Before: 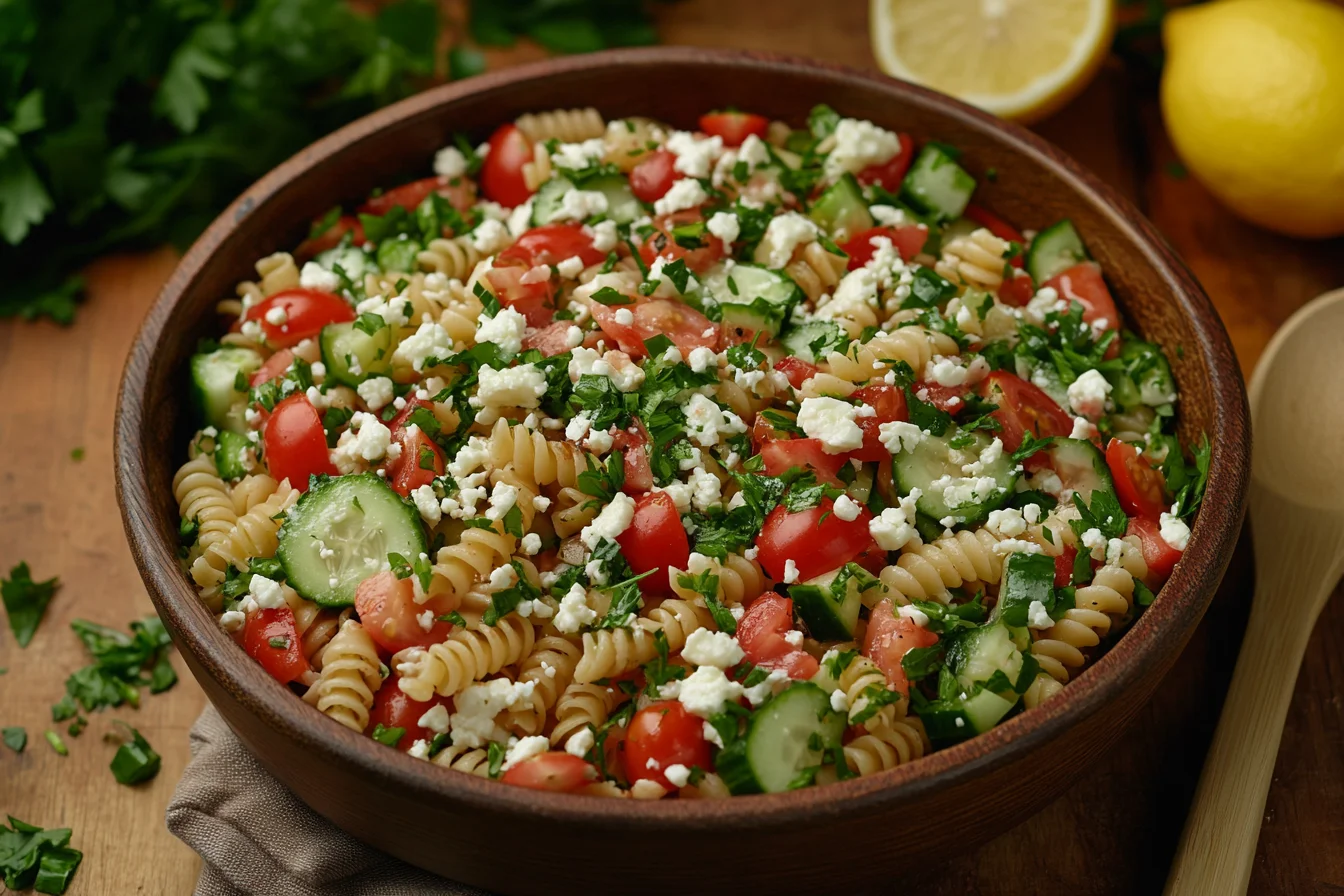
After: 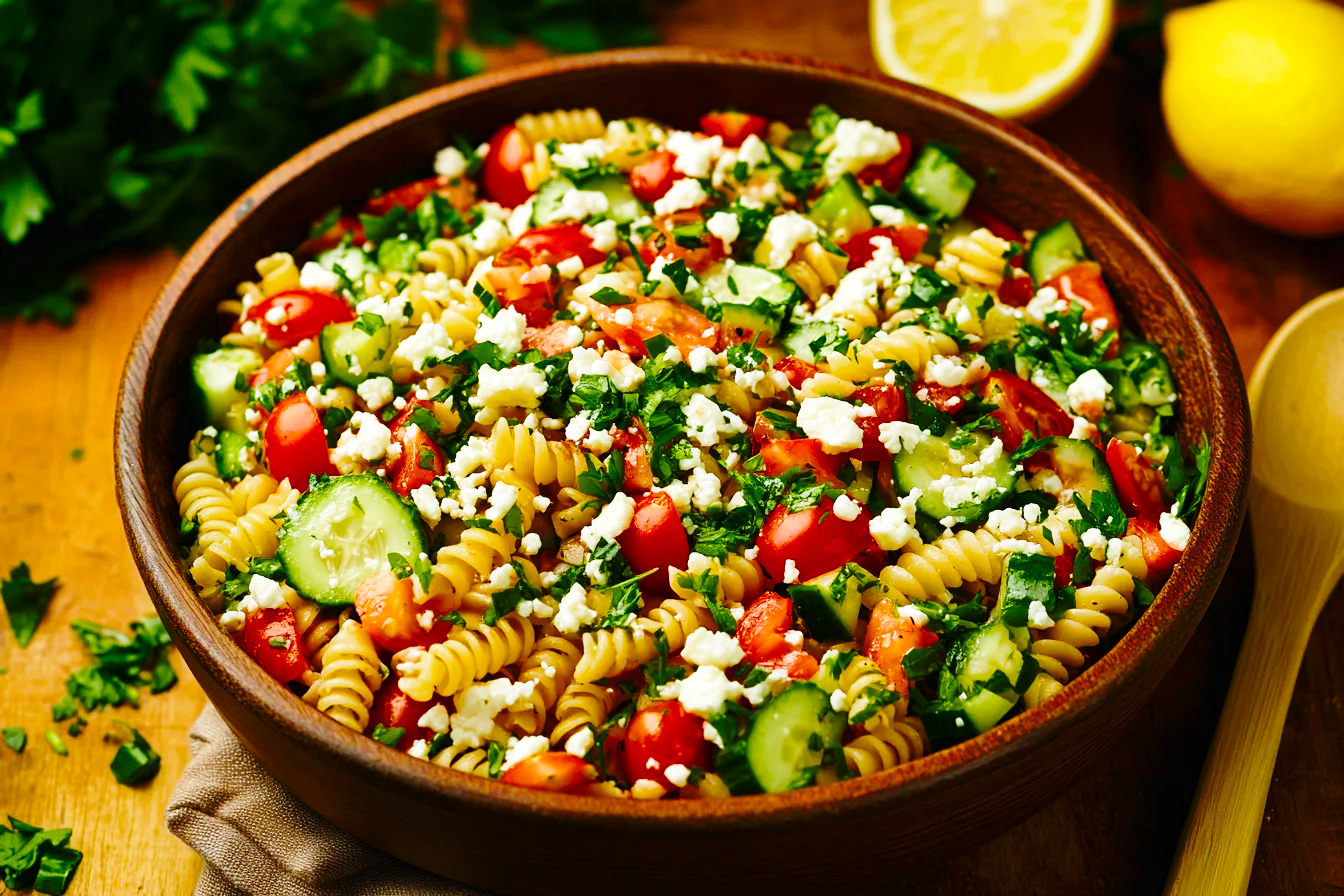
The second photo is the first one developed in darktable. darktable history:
base curve: curves: ch0 [(0, 0) (0.028, 0.03) (0.121, 0.232) (0.46, 0.748) (0.859, 0.968) (1, 1)], preserve colors none
color balance rgb: linear chroma grading › global chroma 0.489%, perceptual saturation grading › global saturation 34.987%, perceptual saturation grading › highlights -24.974%, perceptual saturation grading › shadows 50.089%, perceptual brilliance grading › highlights 6.356%, perceptual brilliance grading › mid-tones 16.471%, perceptual brilliance grading › shadows -5.441%, global vibrance 25.045%
